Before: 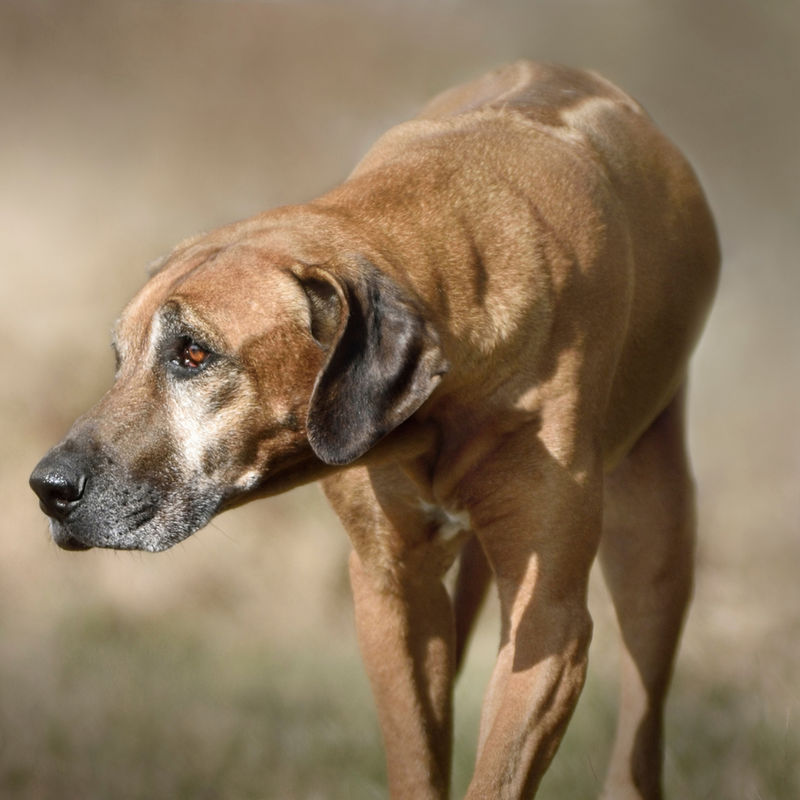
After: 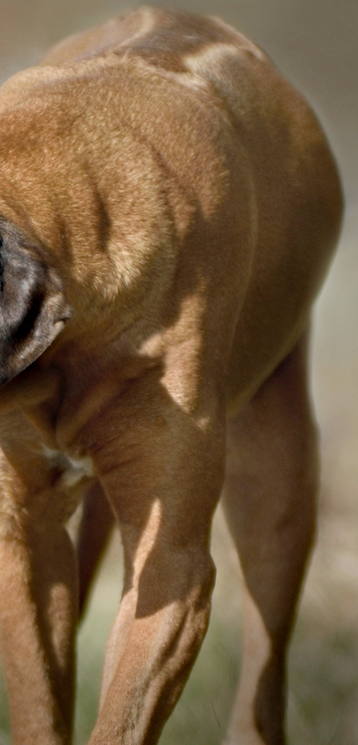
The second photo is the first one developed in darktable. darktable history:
crop: left 47.208%, top 6.812%, right 8.019%
haze removal: strength 0.255, distance 0.244, compatibility mode true, adaptive false
